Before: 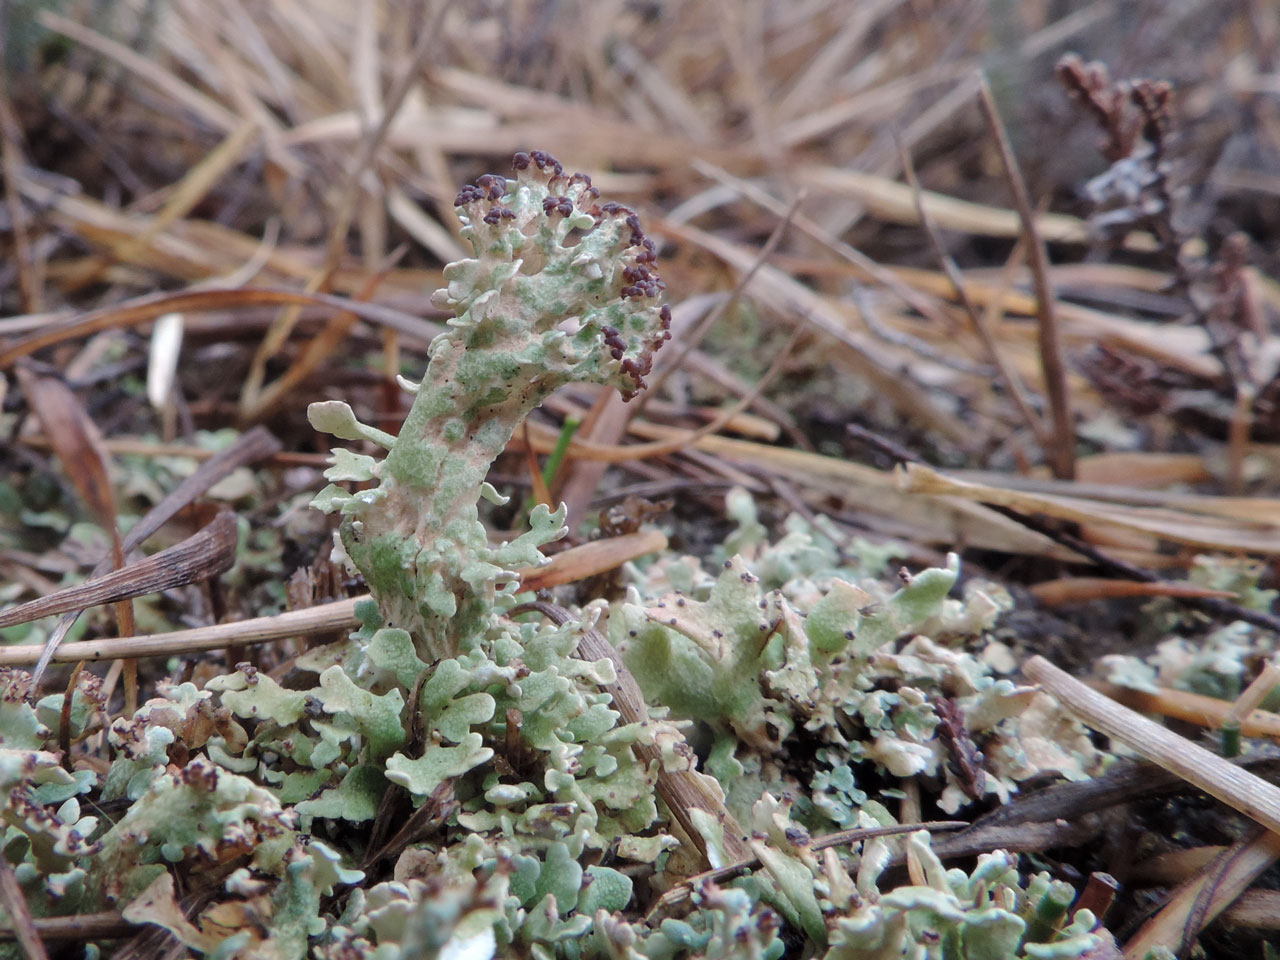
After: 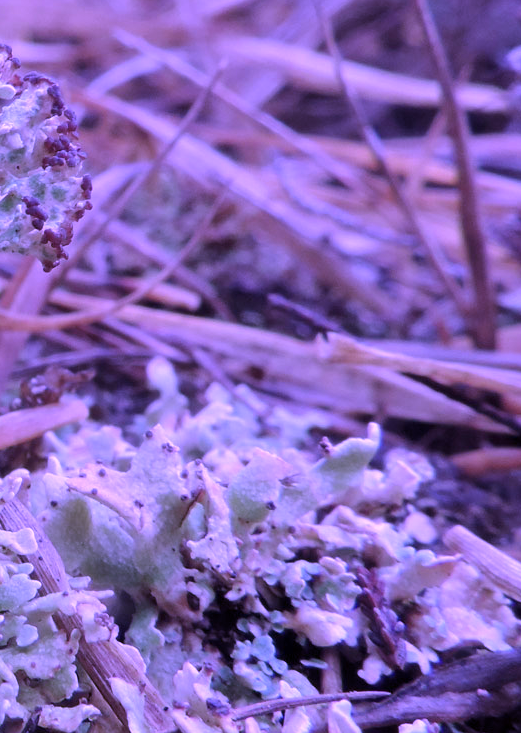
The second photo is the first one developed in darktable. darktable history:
crop: left 45.29%, top 13.551%, right 13.986%, bottom 10.008%
color correction: highlights a* -0.784, highlights b* -9.06
color calibration: illuminant custom, x 0.38, y 0.481, temperature 4464.69 K
